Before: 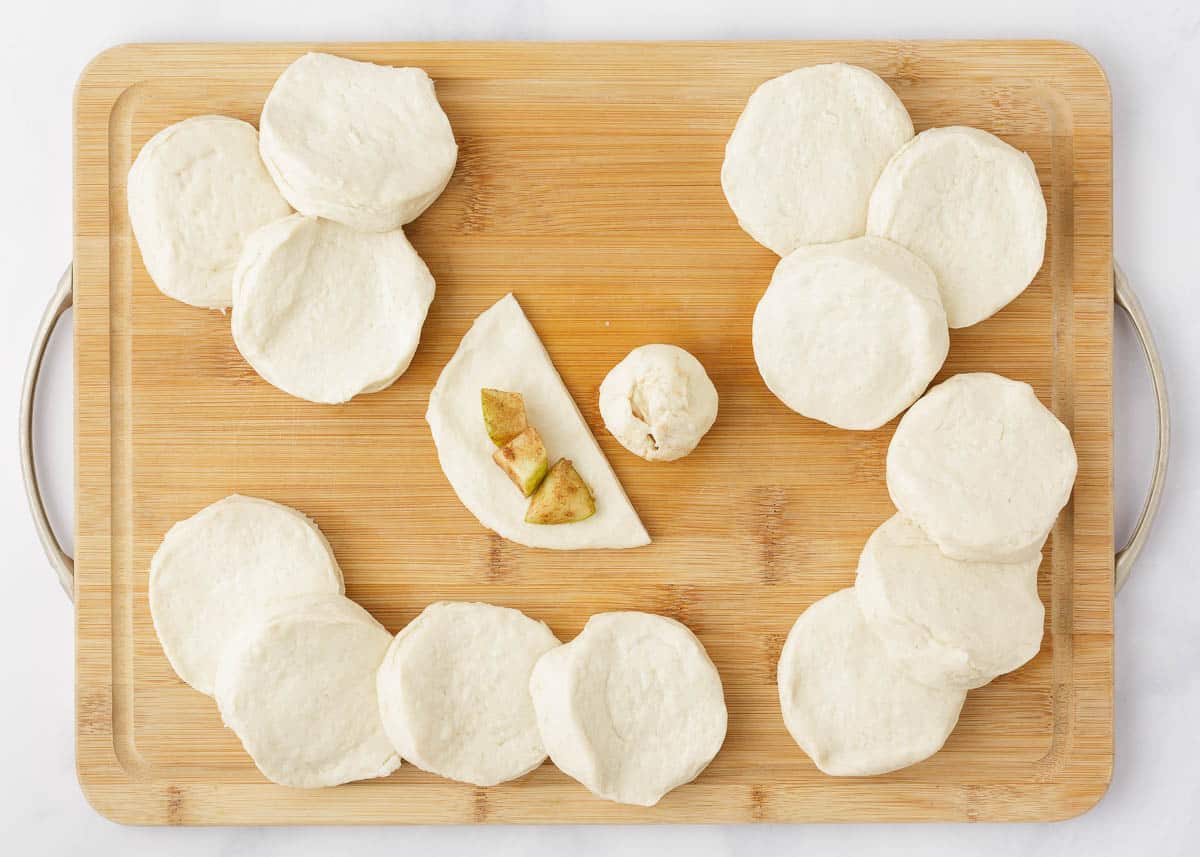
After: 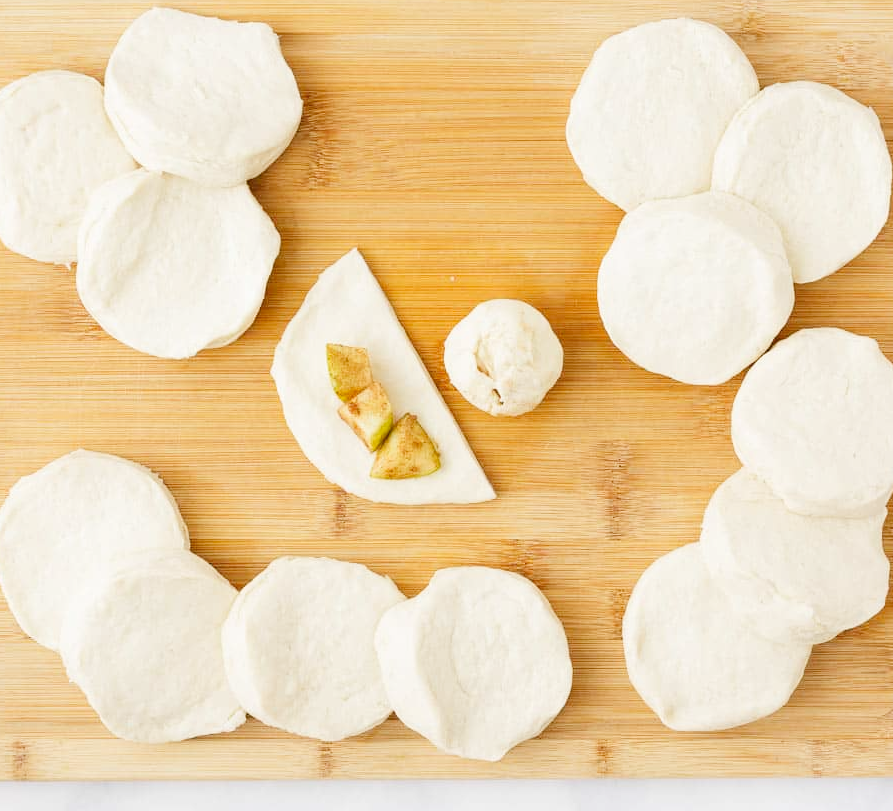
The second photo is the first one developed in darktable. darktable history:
tone curve: curves: ch0 [(0, 0) (0.004, 0.001) (0.133, 0.112) (0.325, 0.362) (0.832, 0.893) (1, 1)], preserve colors none
crop and rotate: left 12.969%, top 5.27%, right 12.571%
